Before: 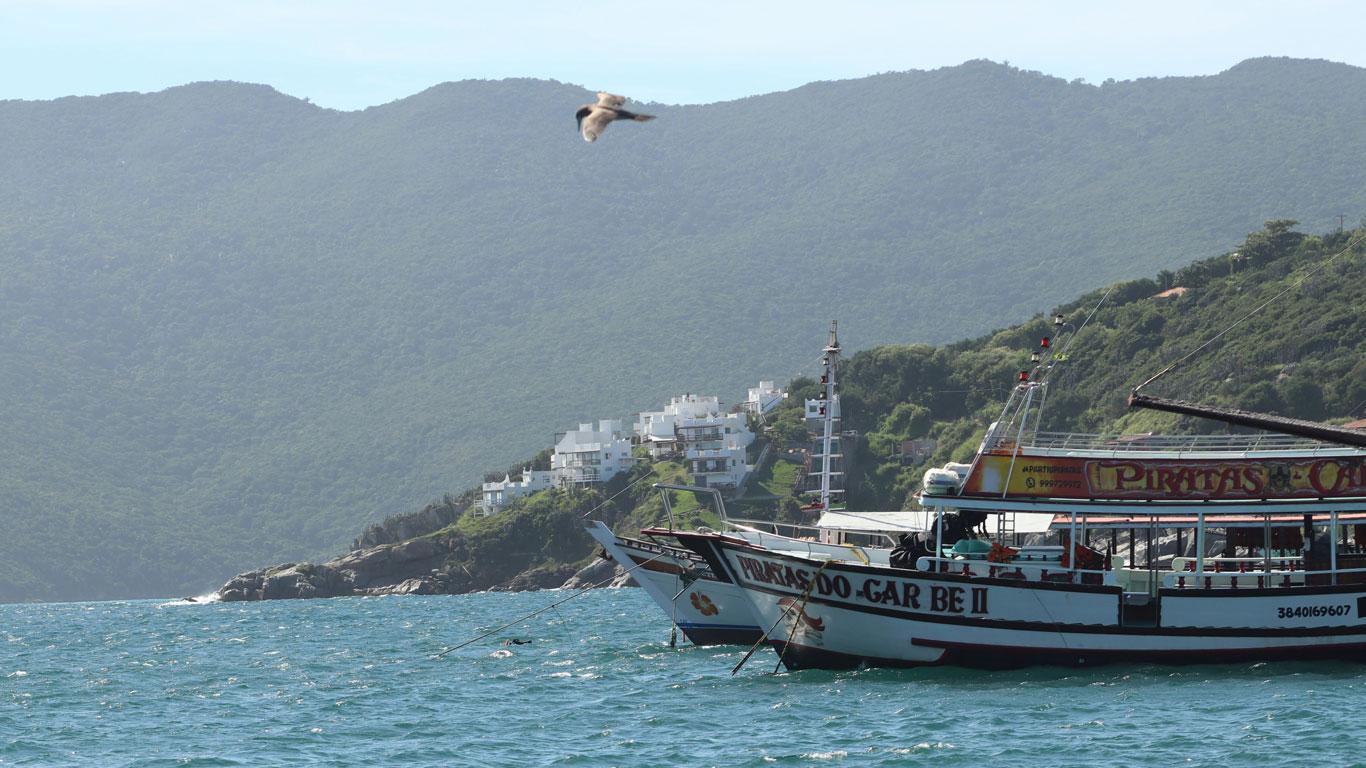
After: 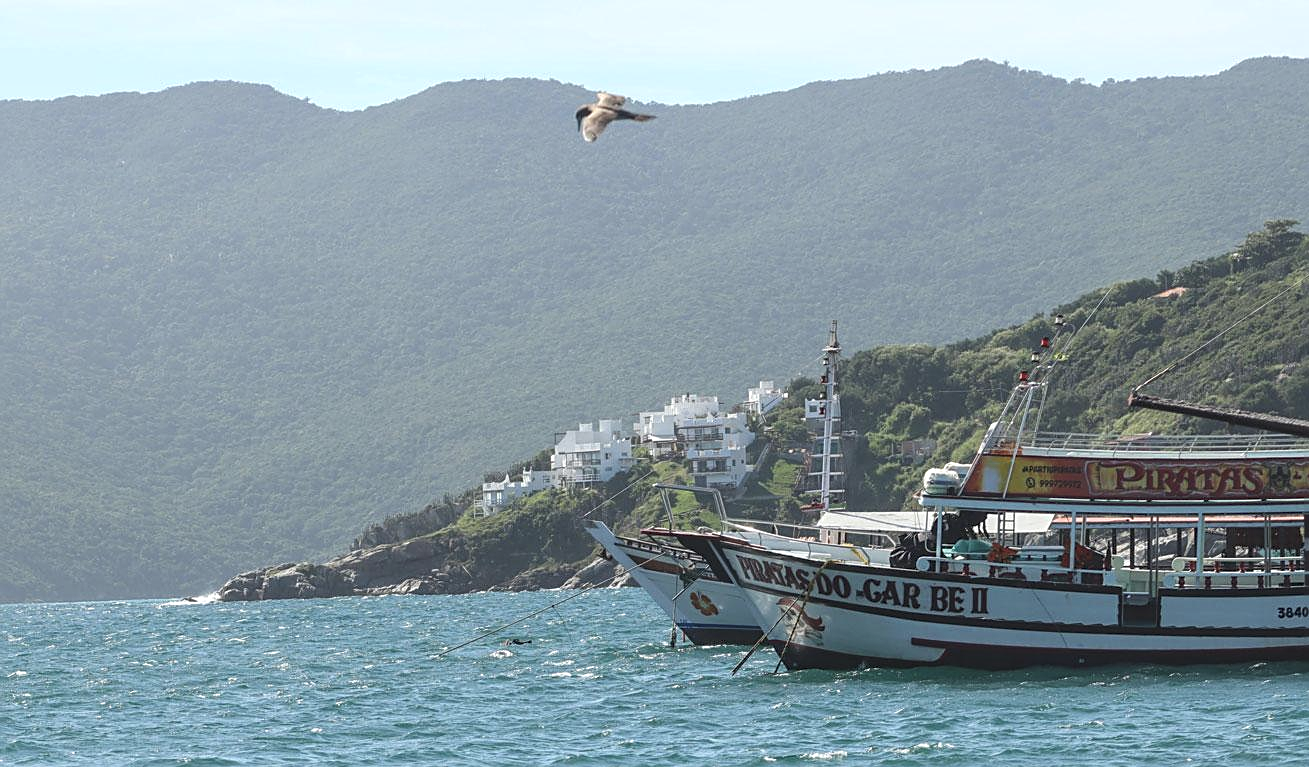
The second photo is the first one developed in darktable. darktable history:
crop: right 4.126%, bottom 0.031%
local contrast: on, module defaults
color balance: lift [1.007, 1, 1, 1], gamma [1.097, 1, 1, 1]
sharpen: on, module defaults
